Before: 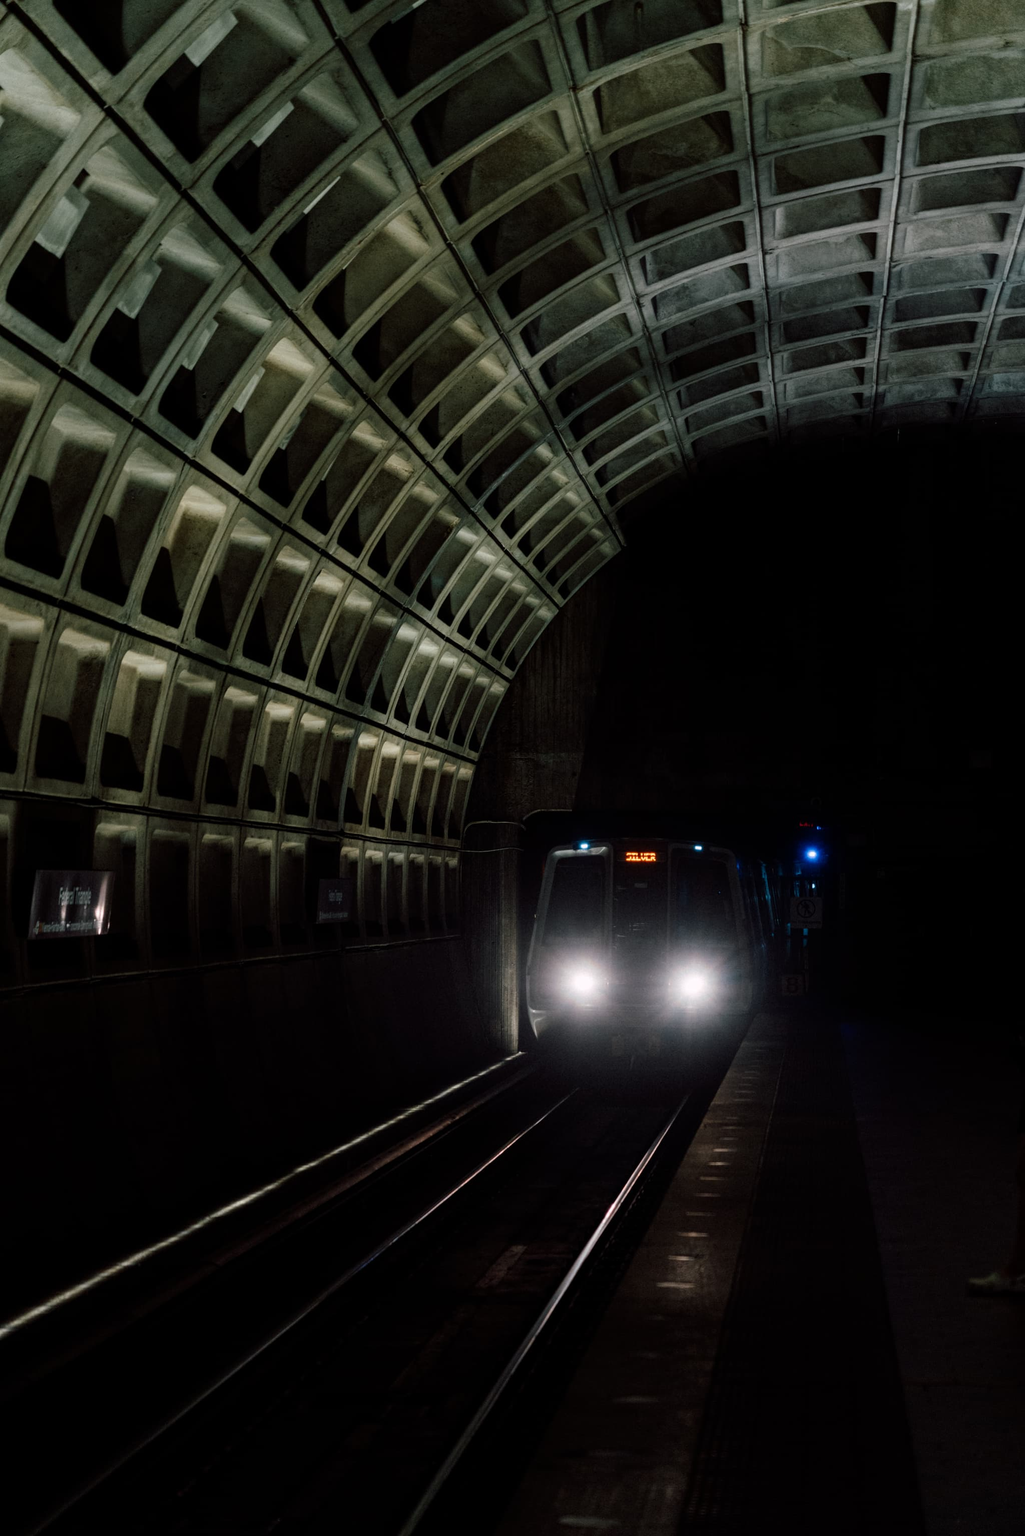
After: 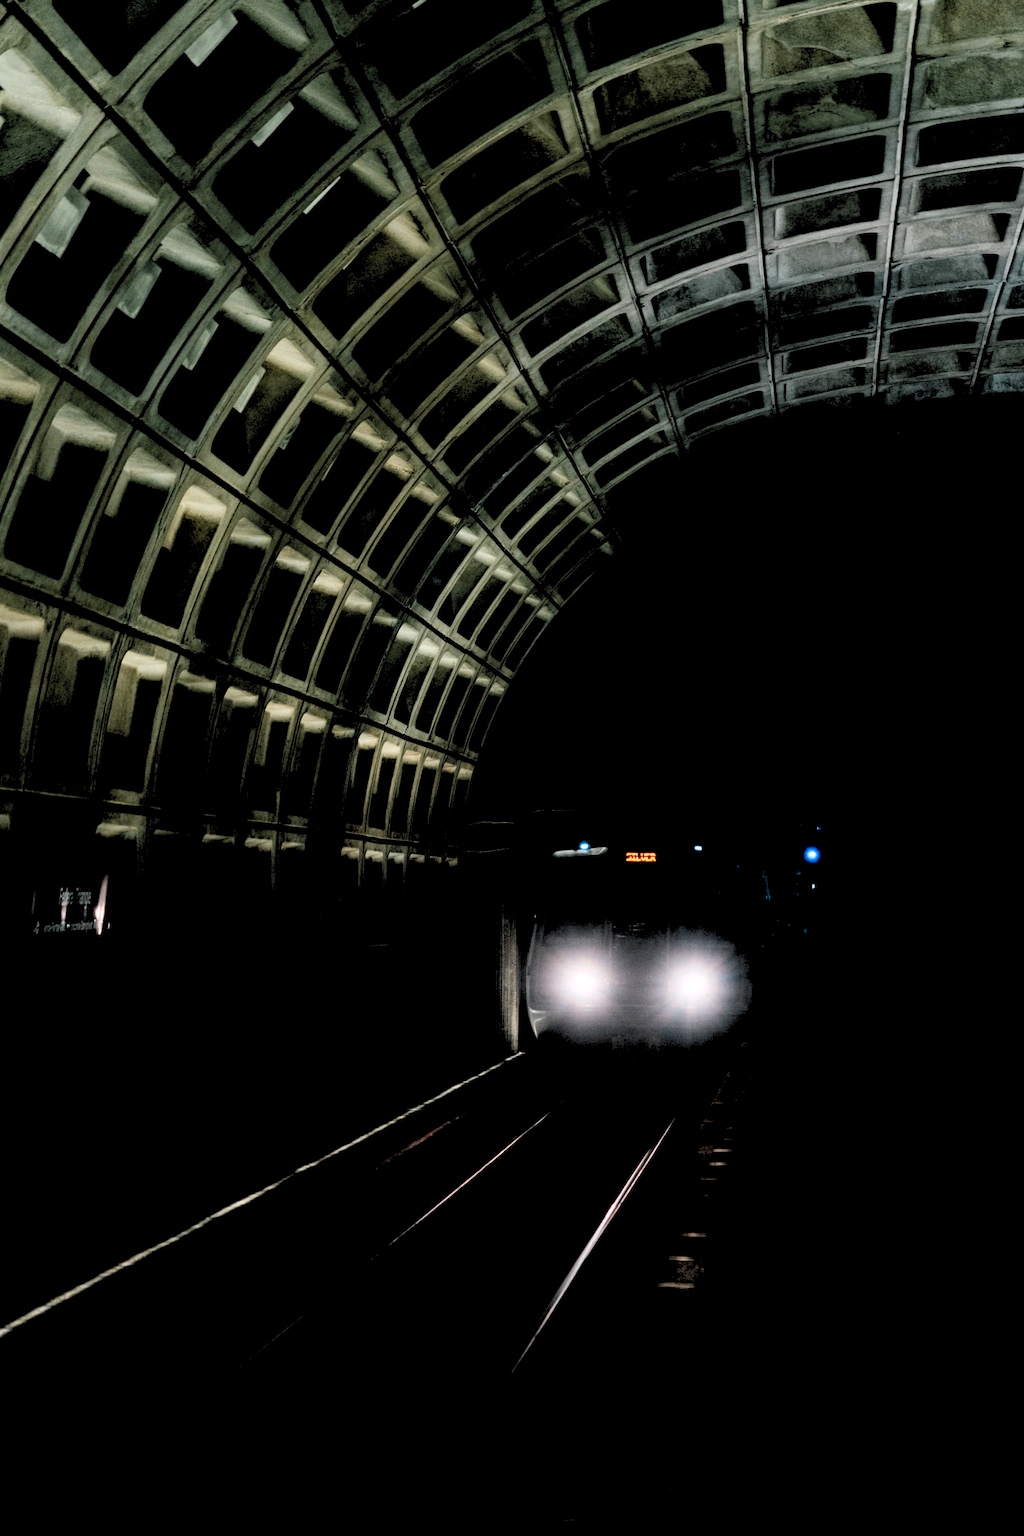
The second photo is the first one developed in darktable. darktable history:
contrast brightness saturation: contrast 0.2, brightness 0.16, saturation 0.22
rgb levels: levels [[0.029, 0.461, 0.922], [0, 0.5, 1], [0, 0.5, 1]]
